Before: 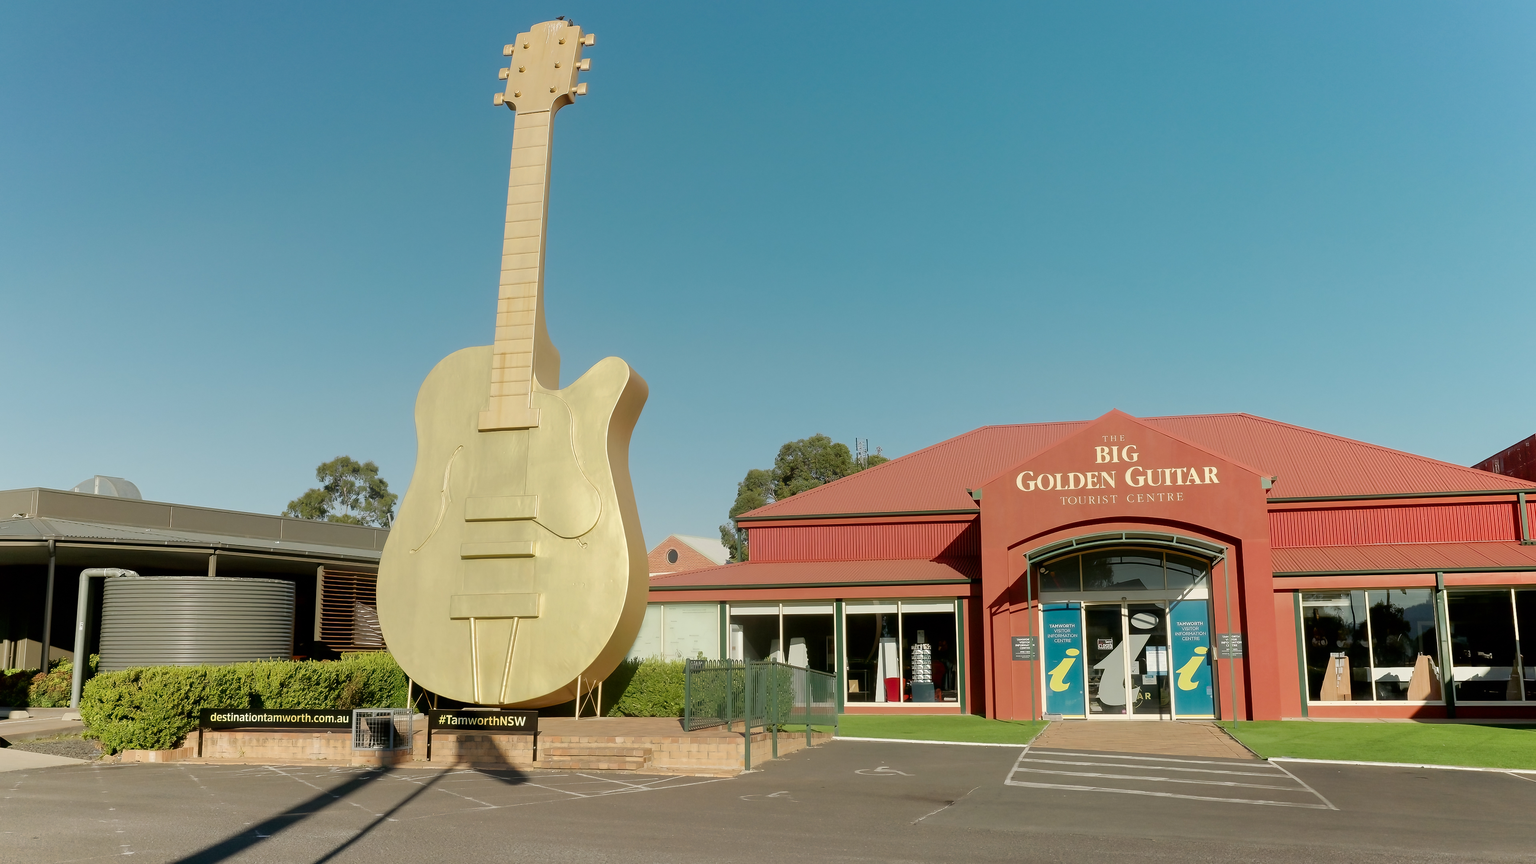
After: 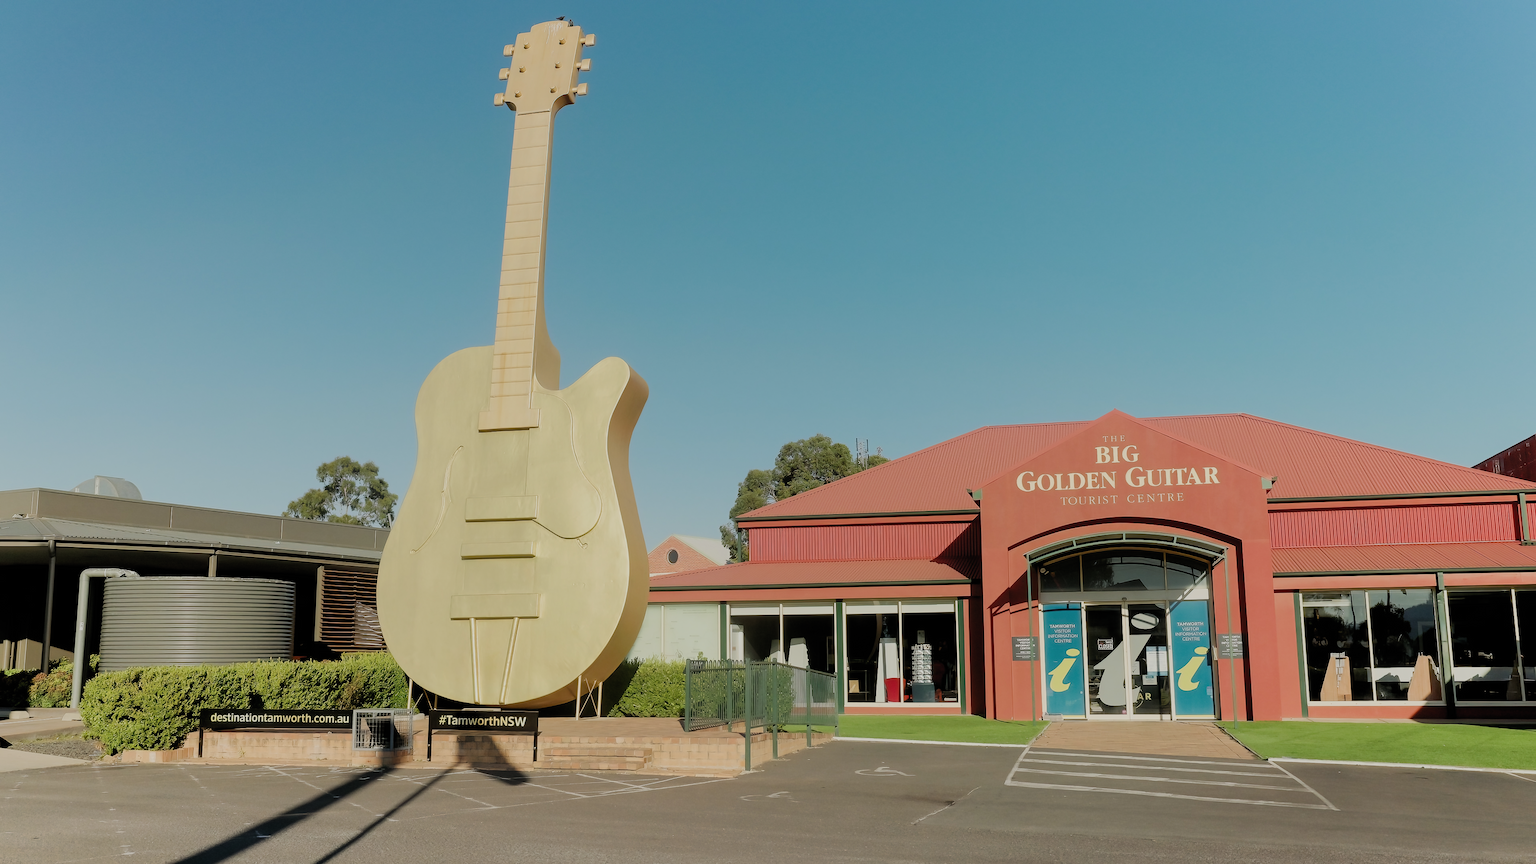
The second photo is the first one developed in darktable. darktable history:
filmic rgb: black relative exposure -7.65 EV, white relative exposure 4.56 EV, hardness 3.61, contrast 1.054, color science v5 (2021), contrast in shadows safe, contrast in highlights safe
